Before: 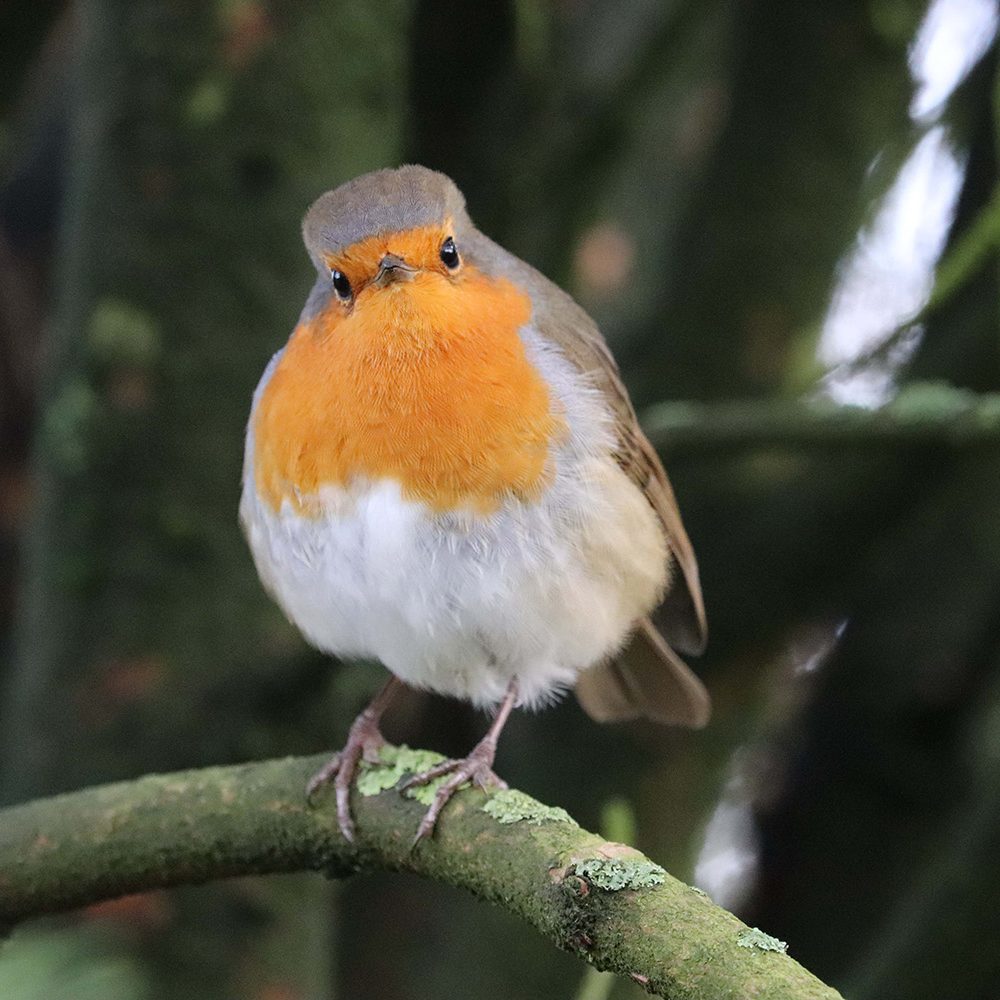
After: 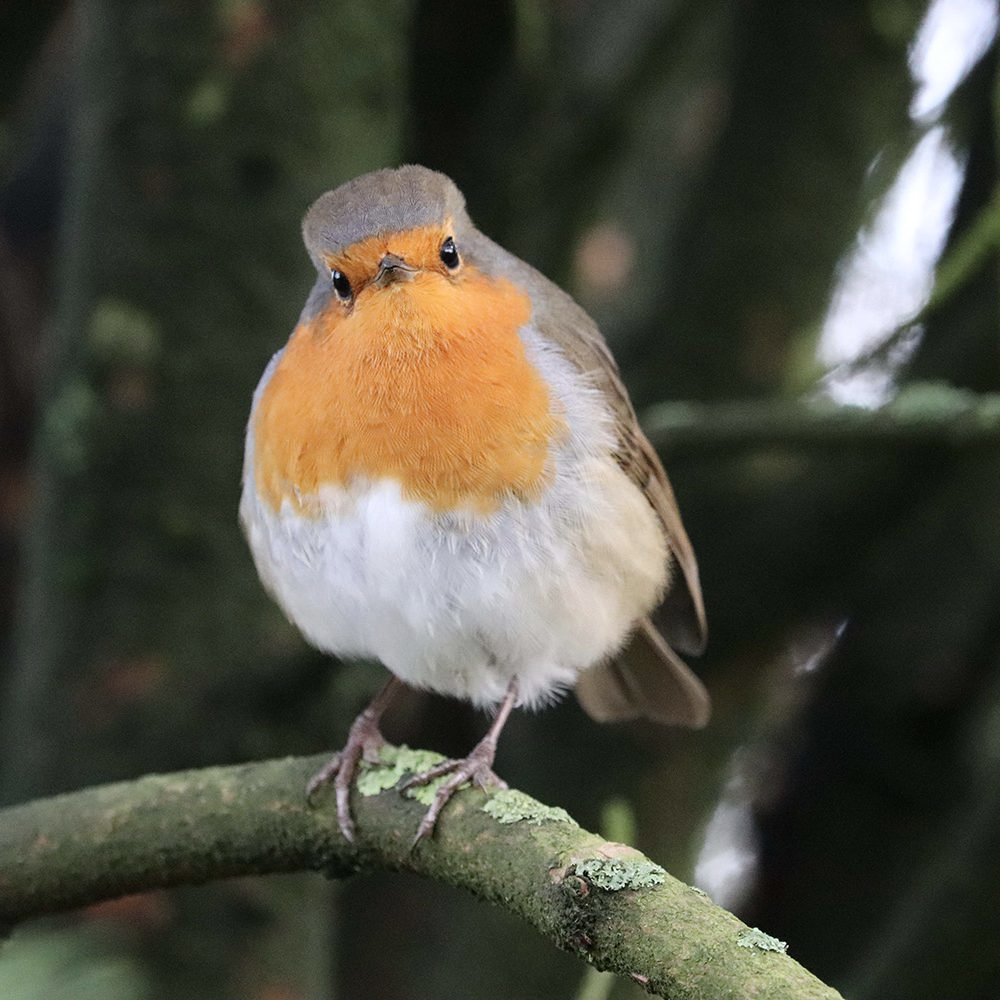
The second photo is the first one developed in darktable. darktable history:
contrast brightness saturation: contrast 0.11, saturation -0.17
